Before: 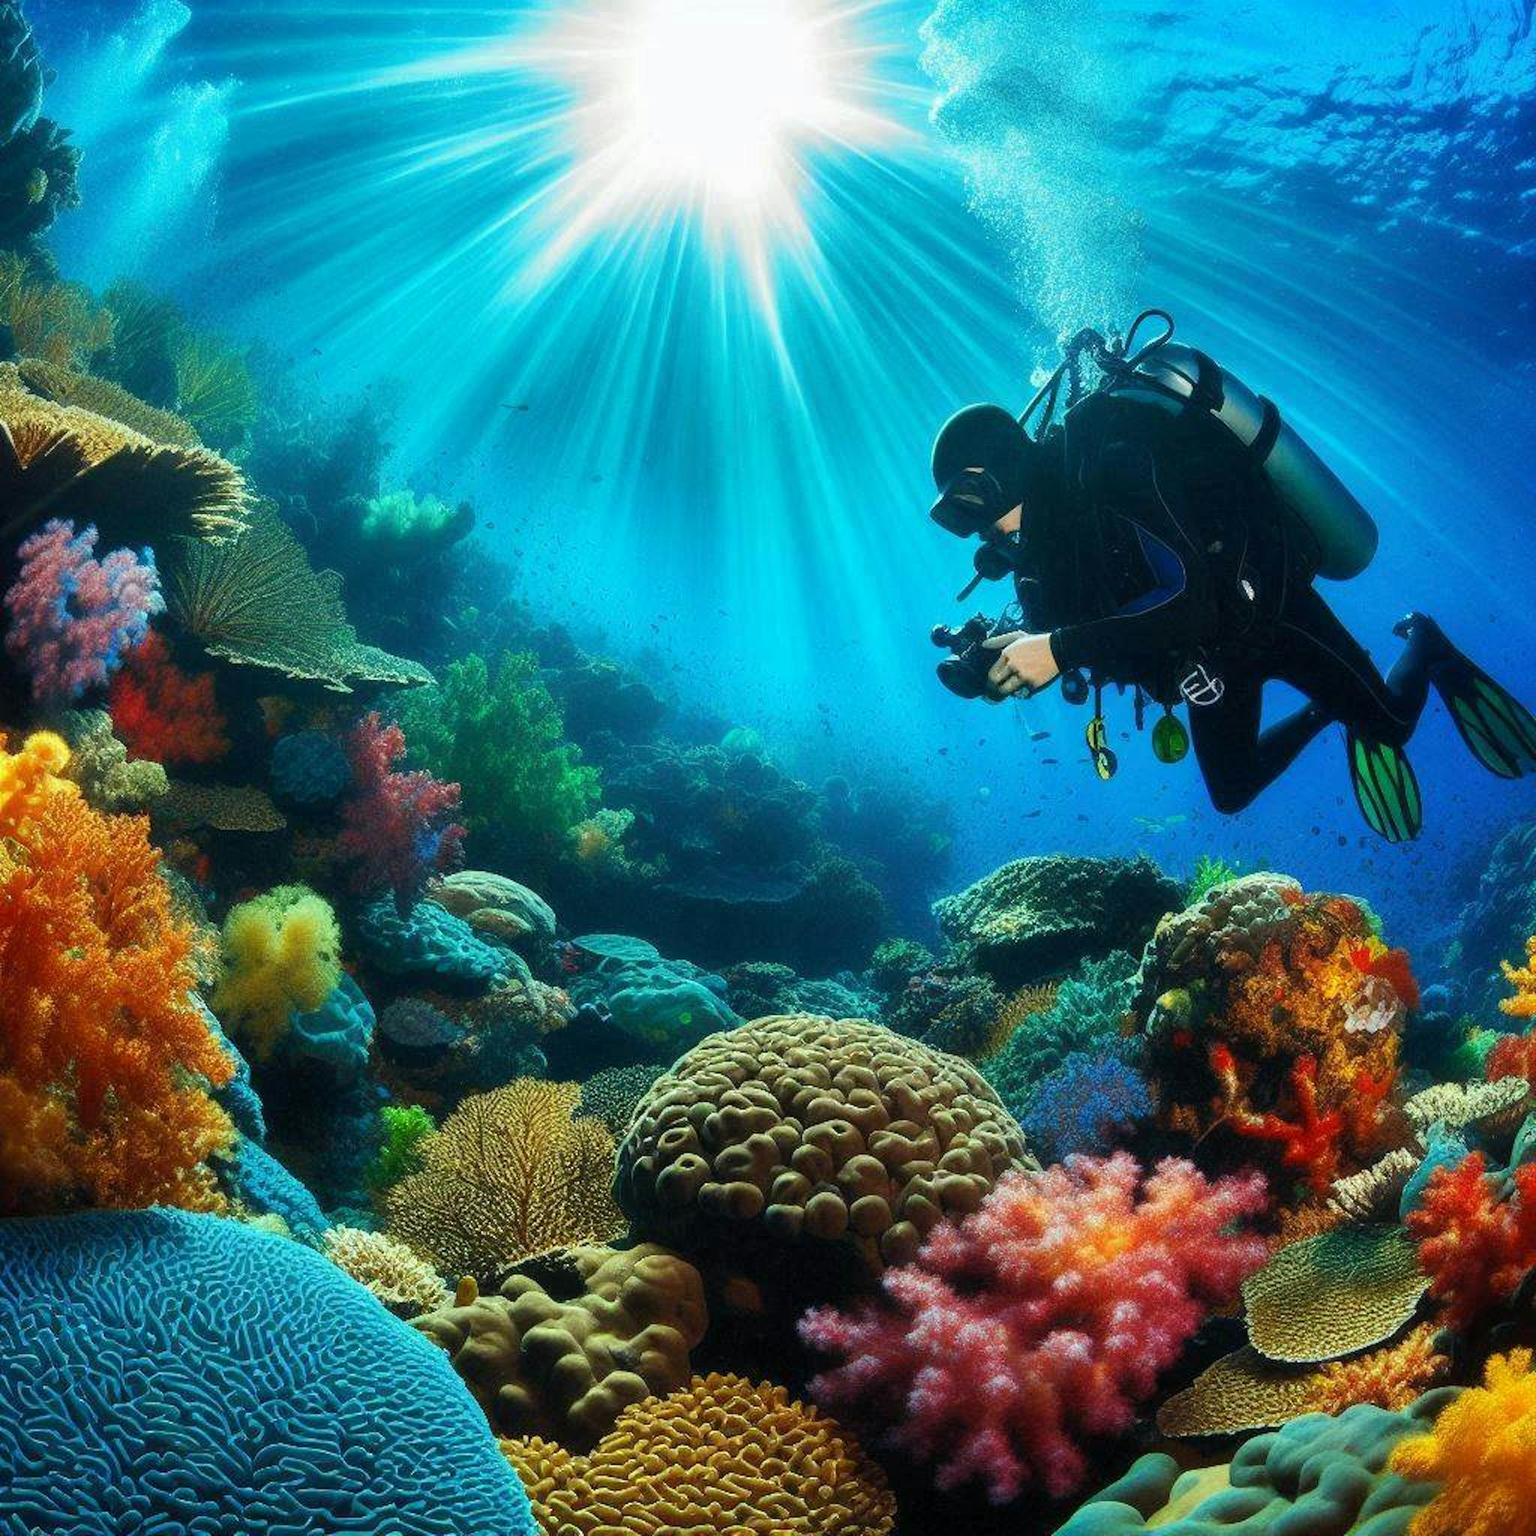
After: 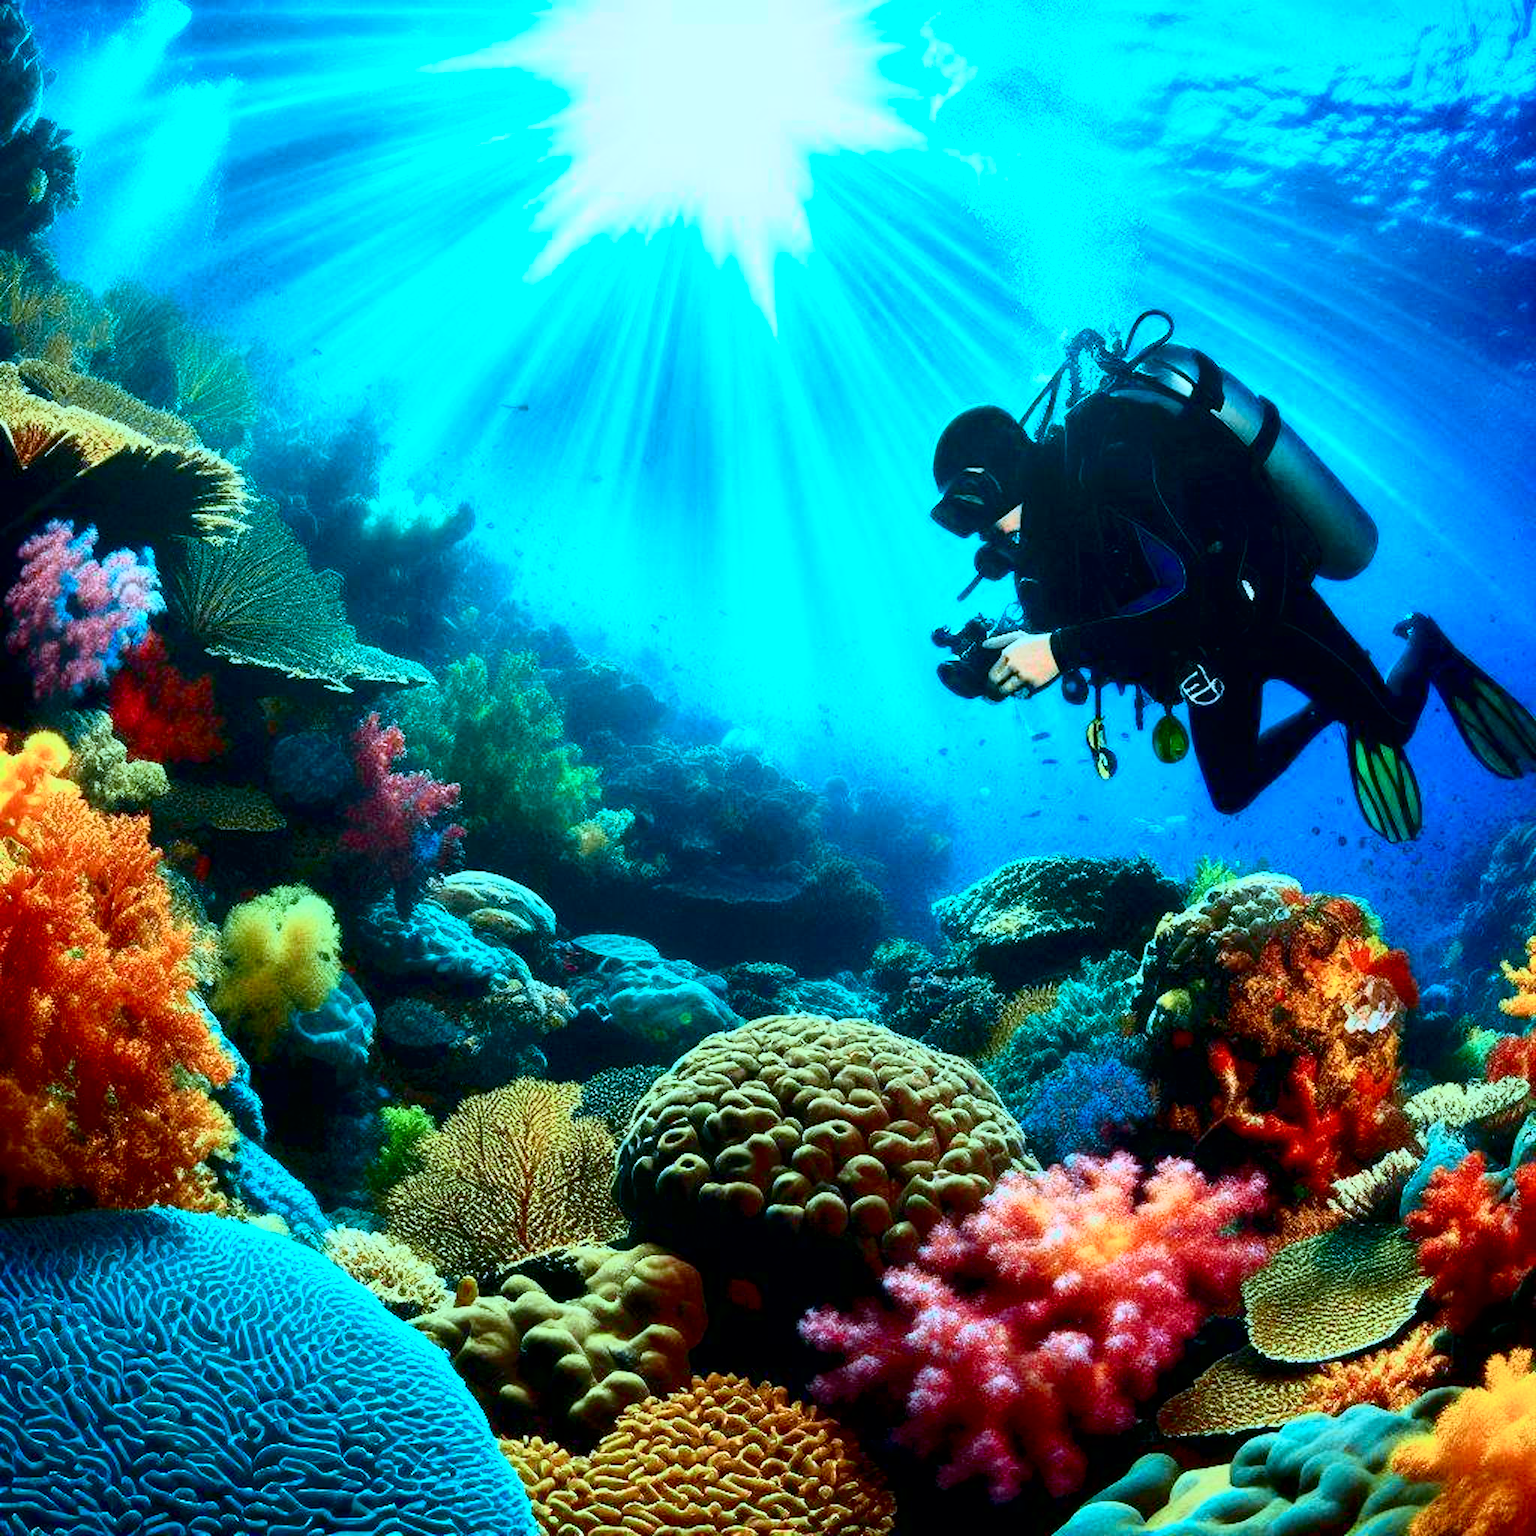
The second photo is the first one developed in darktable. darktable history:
exposure: black level correction 0.007, exposure 0.094 EV, compensate highlight preservation false
color correction: highlights a* -9.27, highlights b* -22.44
tone curve: curves: ch0 [(0, 0) (0.046, 0.031) (0.163, 0.114) (0.391, 0.432) (0.488, 0.561) (0.695, 0.839) (0.785, 0.904) (1, 0.965)]; ch1 [(0, 0) (0.248, 0.252) (0.427, 0.412) (0.482, 0.462) (0.499, 0.497) (0.518, 0.52) (0.535, 0.577) (0.585, 0.623) (0.679, 0.743) (0.788, 0.809) (1, 1)]; ch2 [(0, 0) (0.313, 0.262) (0.427, 0.417) (0.473, 0.47) (0.503, 0.503) (0.523, 0.515) (0.557, 0.596) (0.598, 0.646) (0.708, 0.771) (1, 1)], color space Lab, independent channels, preserve colors none
